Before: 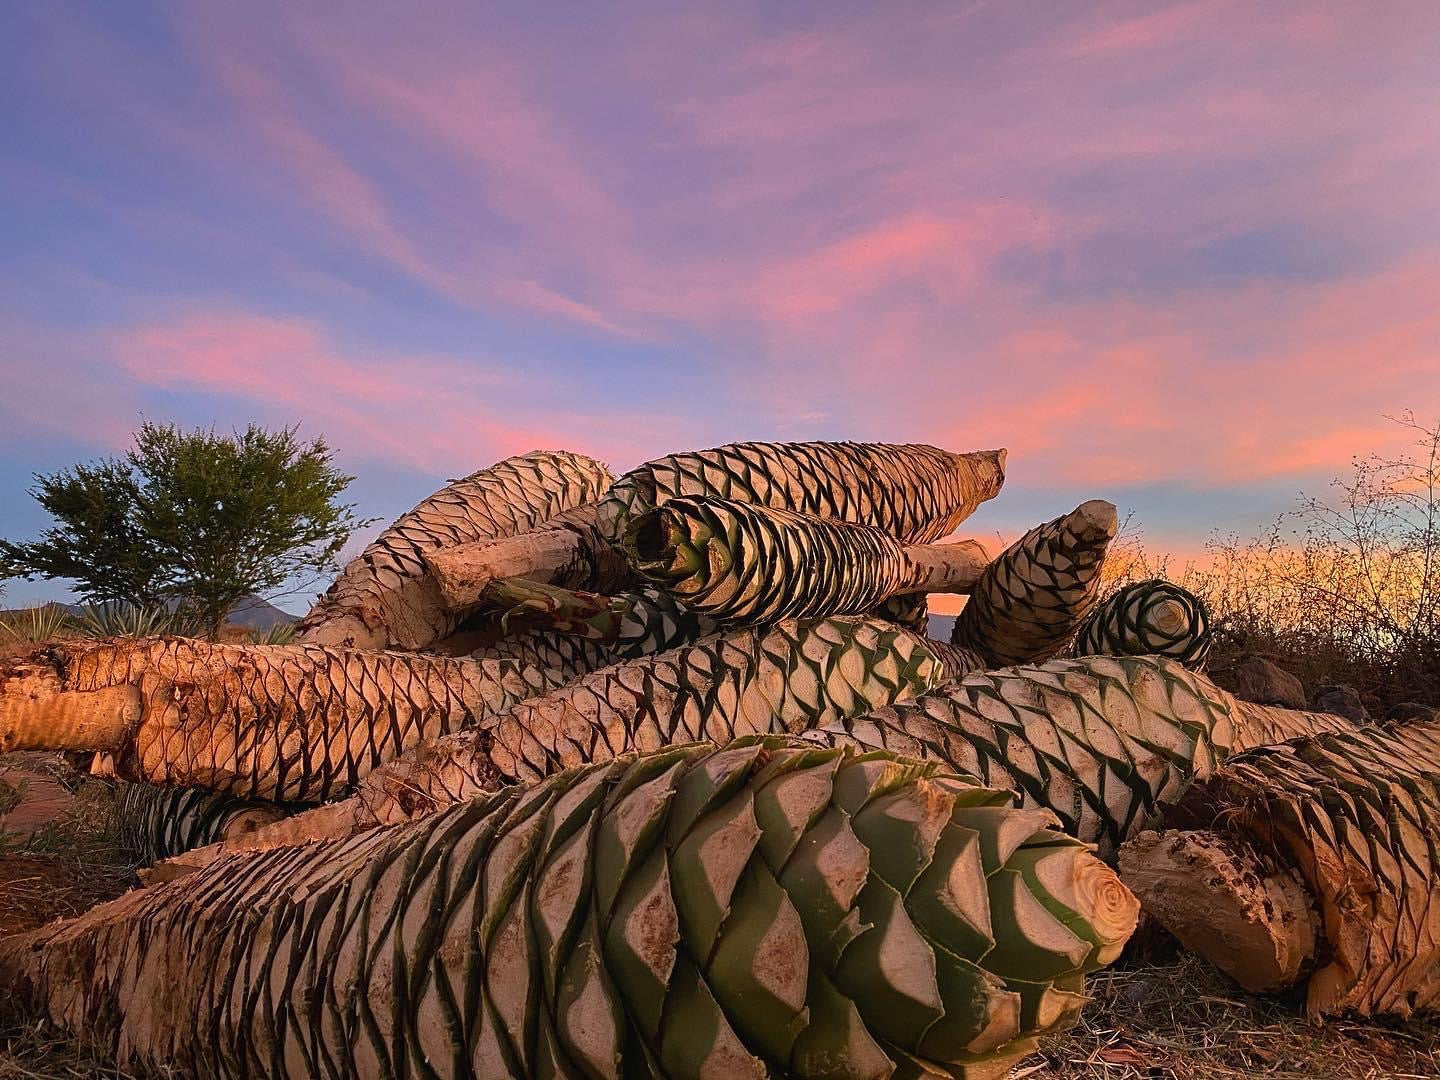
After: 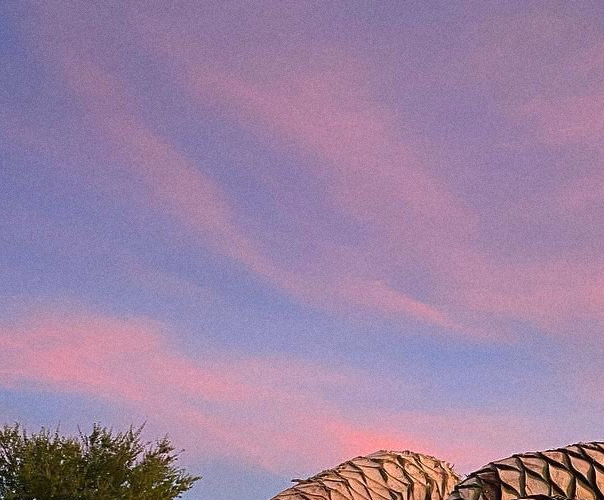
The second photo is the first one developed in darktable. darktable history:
crop and rotate: left 10.817%, top 0.062%, right 47.194%, bottom 53.626%
grain: coarseness 0.09 ISO
